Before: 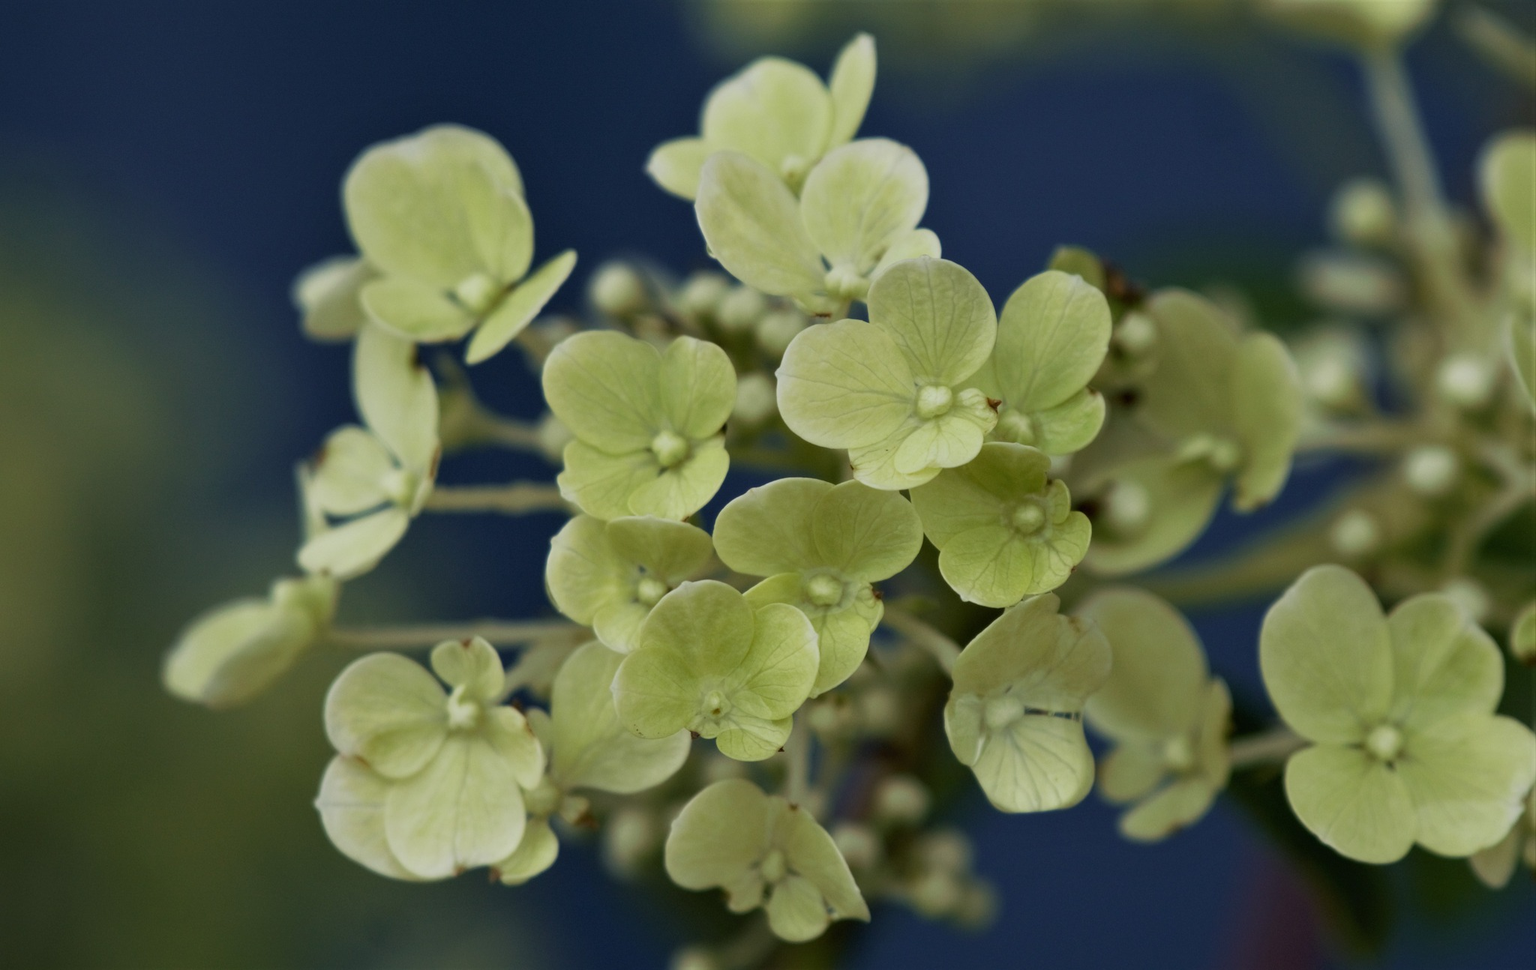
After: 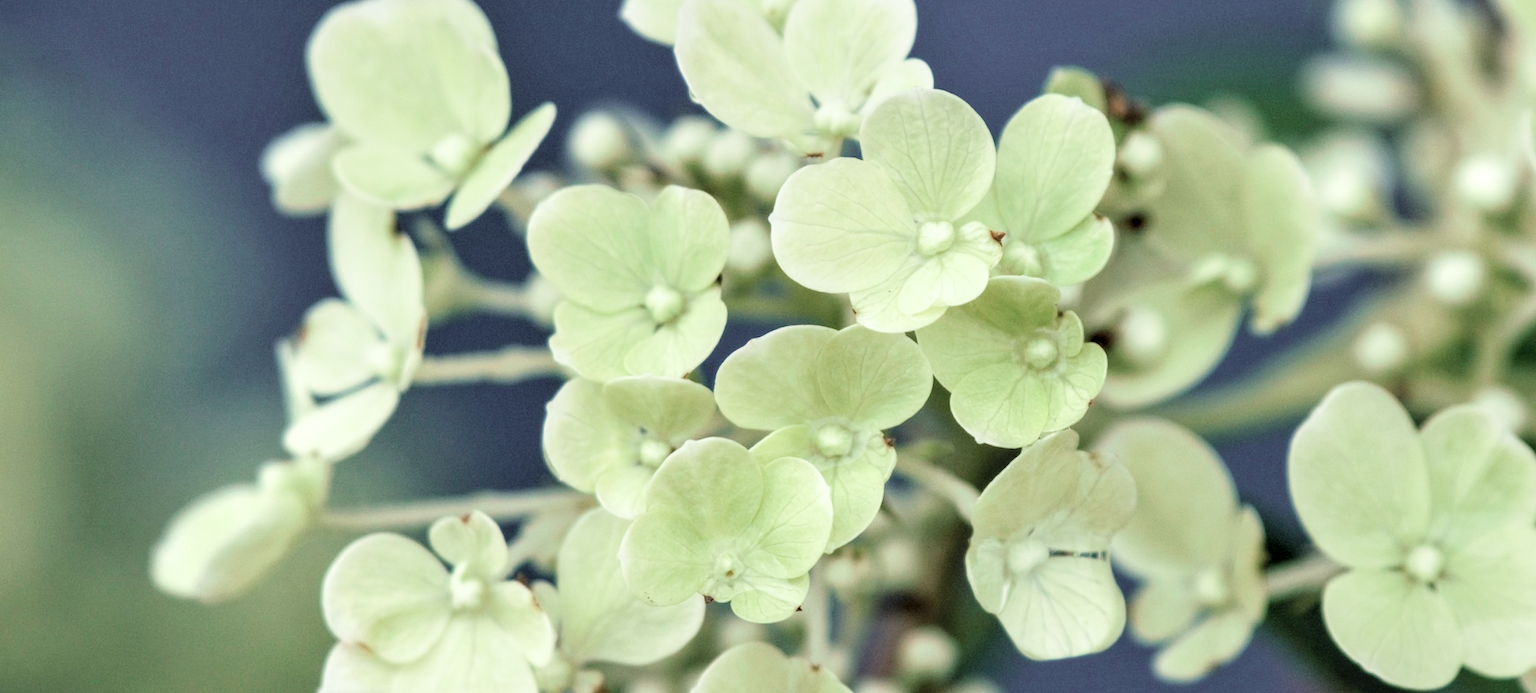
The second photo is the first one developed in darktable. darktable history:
local contrast: detail 130%
color contrast: blue-yellow contrast 0.62
crop: top 13.819%, bottom 11.169%
exposure: exposure 2.003 EV, compensate highlight preservation false
filmic rgb: black relative exposure -7.32 EV, white relative exposure 5.09 EV, hardness 3.2
levels: levels [0.031, 0.5, 0.969]
rotate and perspective: rotation -3.52°, crop left 0.036, crop right 0.964, crop top 0.081, crop bottom 0.919
